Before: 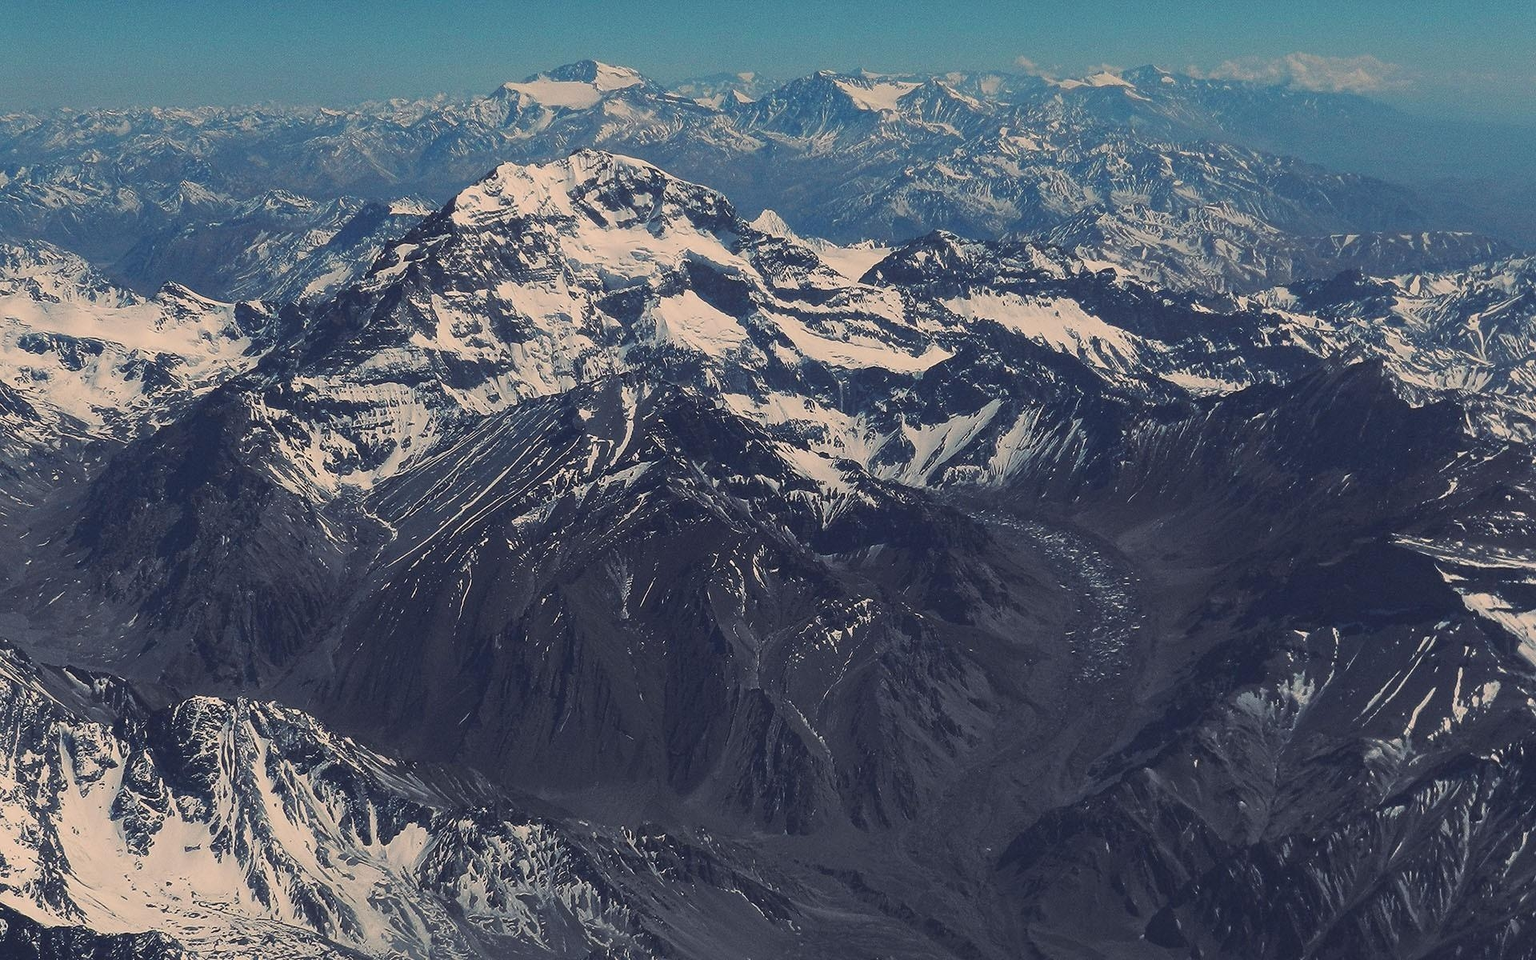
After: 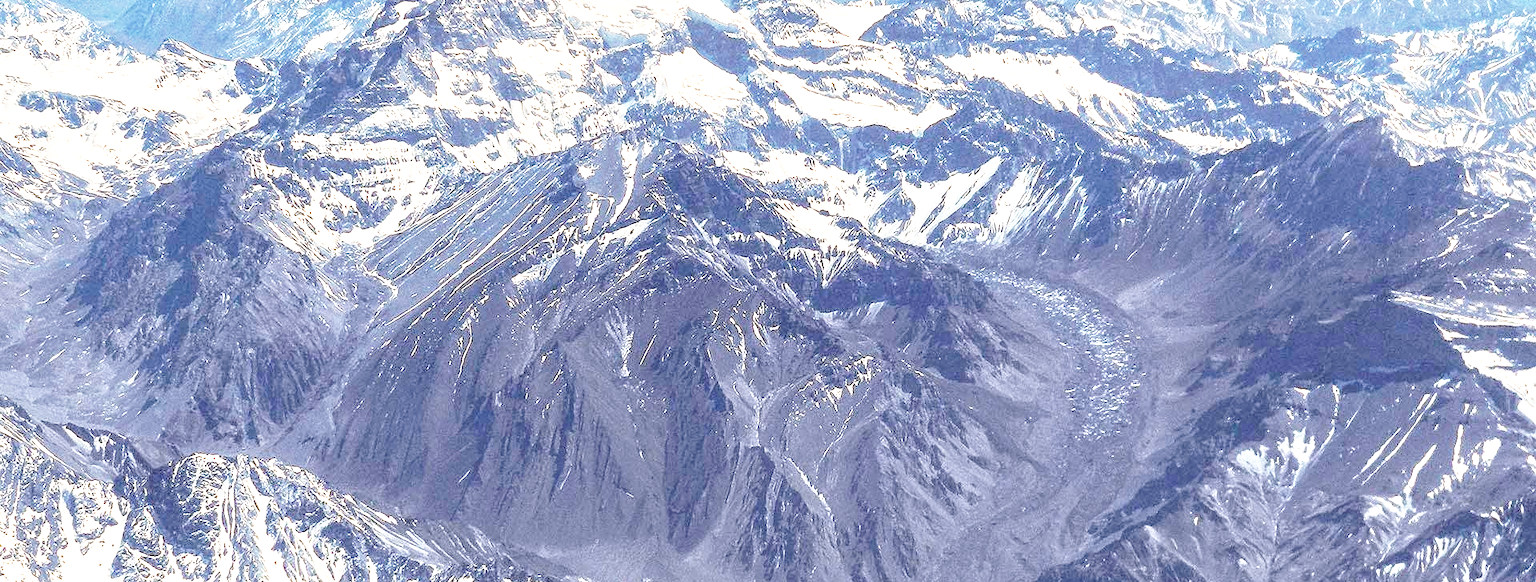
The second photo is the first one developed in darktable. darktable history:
contrast brightness saturation: saturation -0.153
crop and rotate: top 25.294%, bottom 14.03%
color balance rgb: shadows lift › chroma 0.834%, shadows lift › hue 112.15°, global offset › luminance 0.762%, linear chroma grading › global chroma 14.351%, perceptual saturation grading › global saturation 0.356%
tone equalizer: -7 EV 0.146 EV, -6 EV 0.616 EV, -5 EV 1.18 EV, -4 EV 1.32 EV, -3 EV 1.16 EV, -2 EV 0.6 EV, -1 EV 0.157 EV, smoothing diameter 2.17%, edges refinement/feathering 16.86, mask exposure compensation -1.57 EV, filter diffusion 5
local contrast: on, module defaults
base curve: curves: ch0 [(0, 0) (0.04, 0.03) (0.133, 0.232) (0.448, 0.748) (0.843, 0.968) (1, 1)], preserve colors none
exposure: black level correction 0, exposure 0.684 EV, compensate highlight preservation false
